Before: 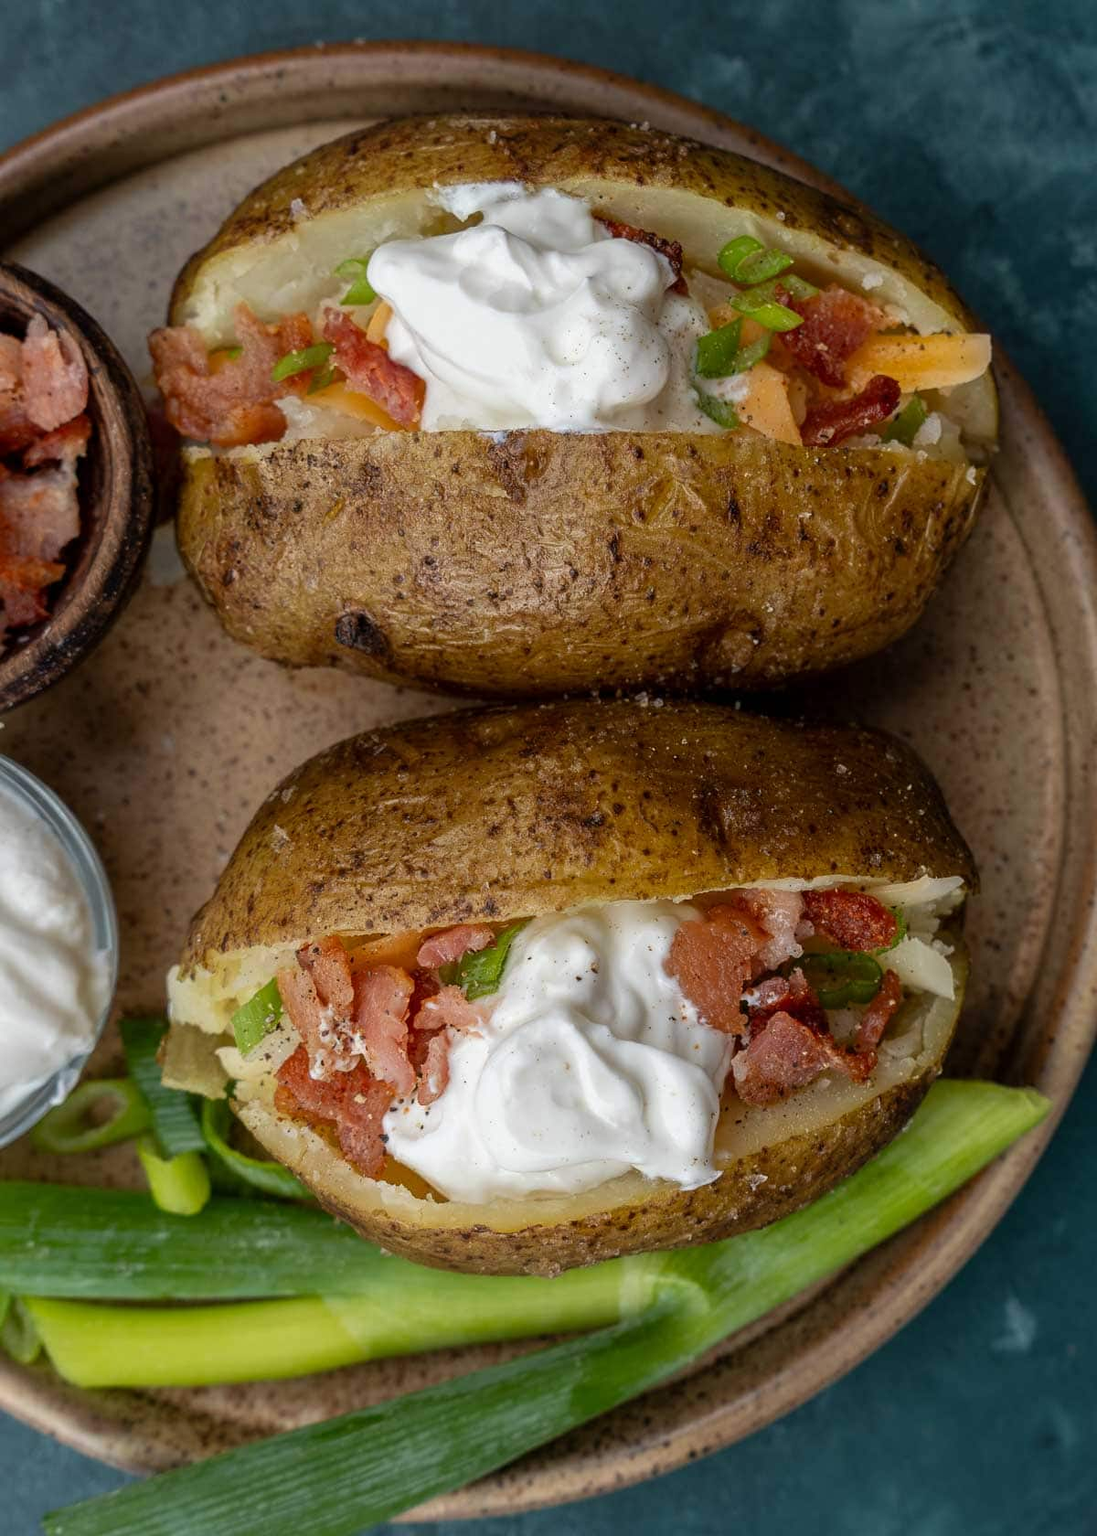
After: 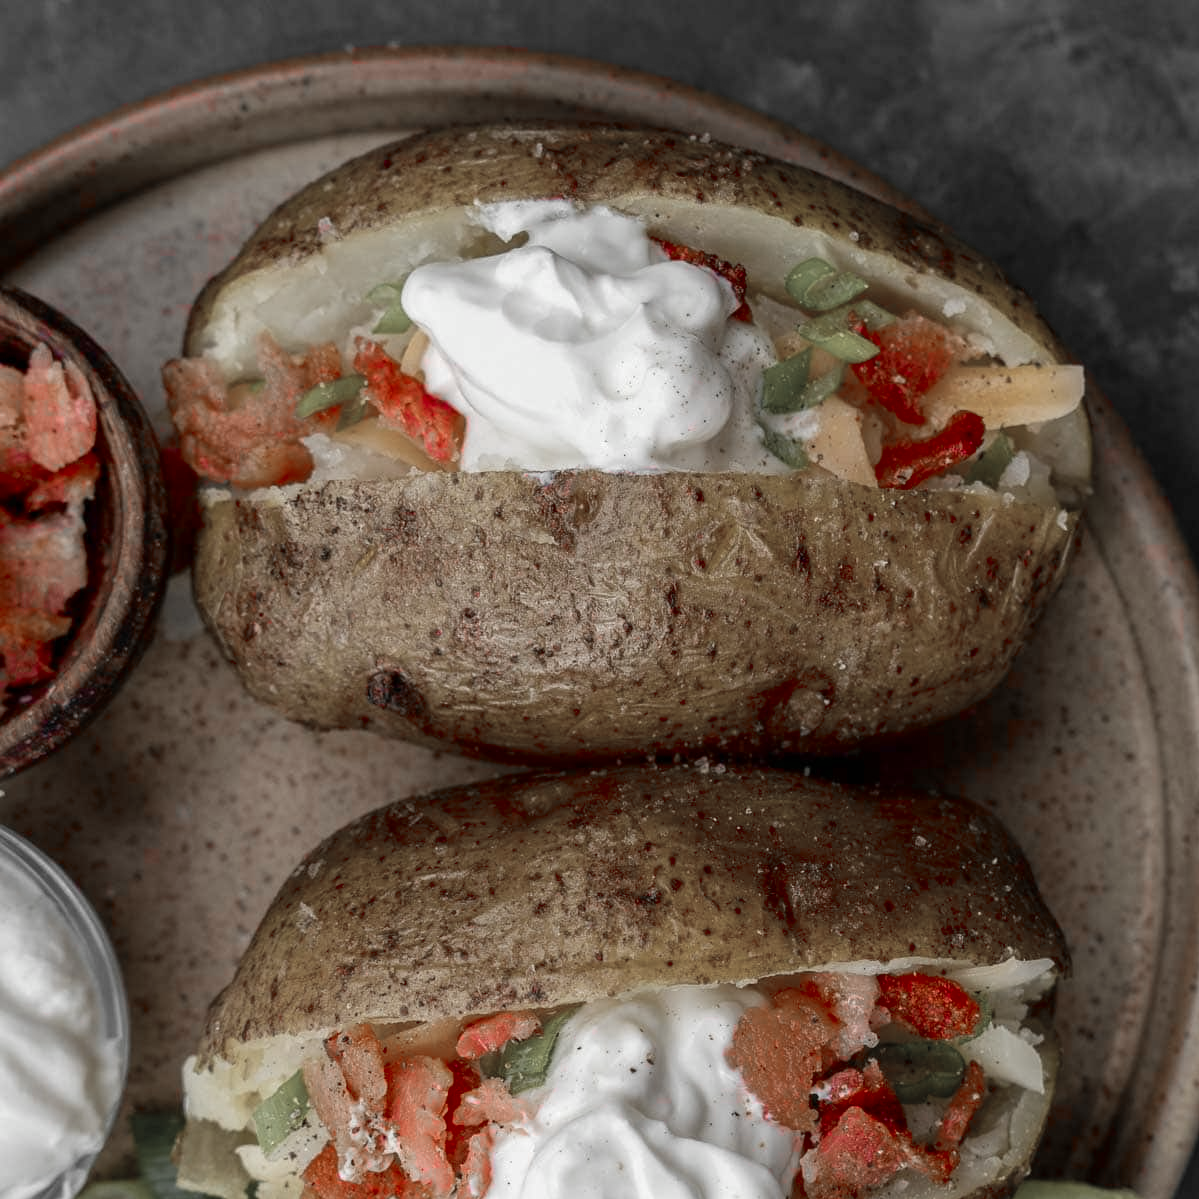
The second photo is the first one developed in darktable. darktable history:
crop: bottom 28.576%
contrast brightness saturation: saturation 0.13
color zones: curves: ch1 [(0, 0.831) (0.08, 0.771) (0.157, 0.268) (0.241, 0.207) (0.562, -0.005) (0.714, -0.013) (0.876, 0.01) (1, 0.831)]
